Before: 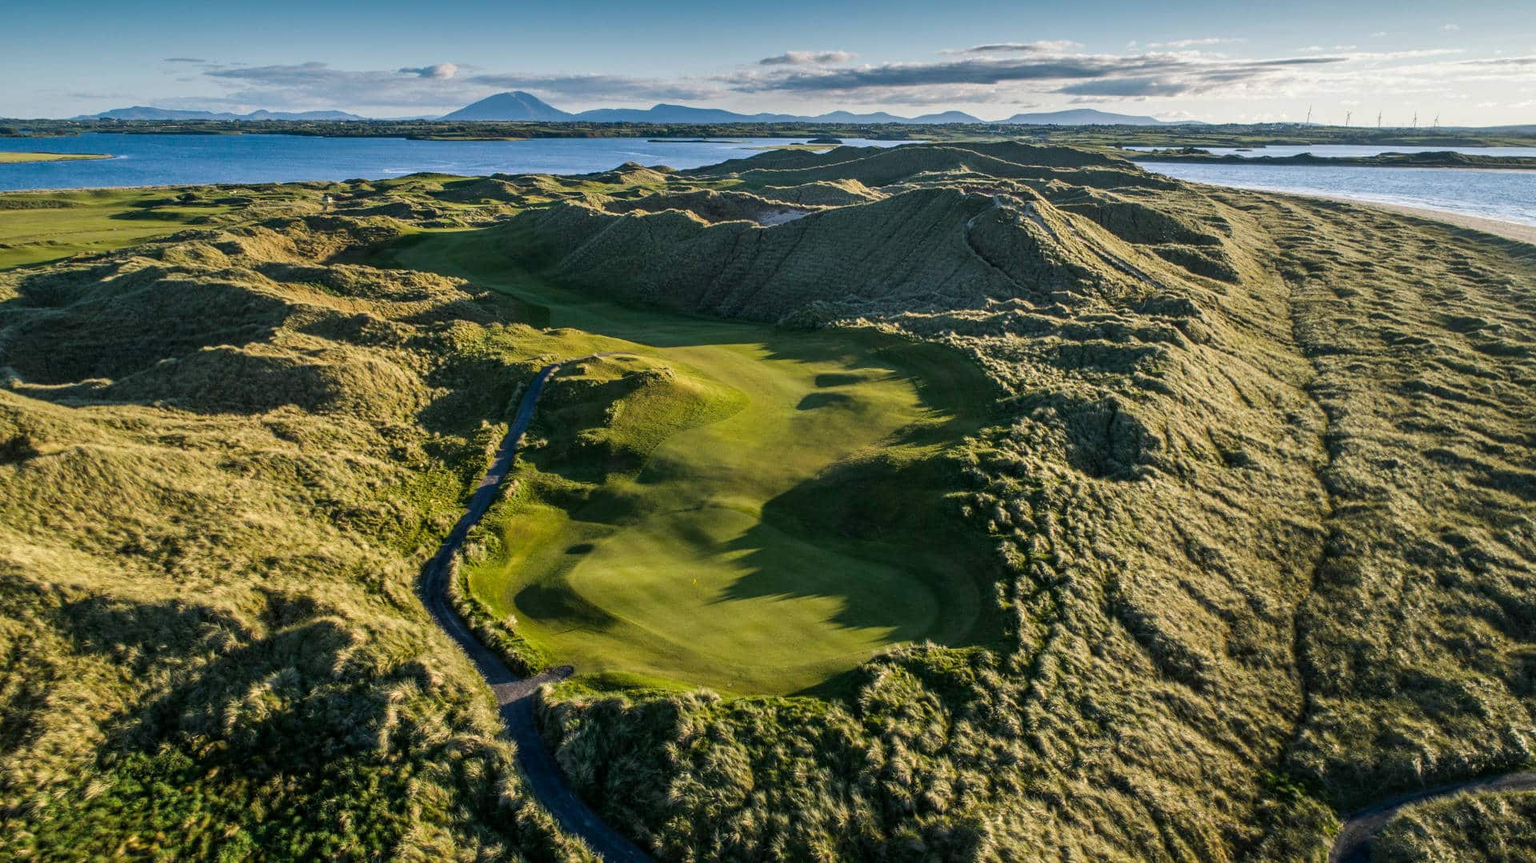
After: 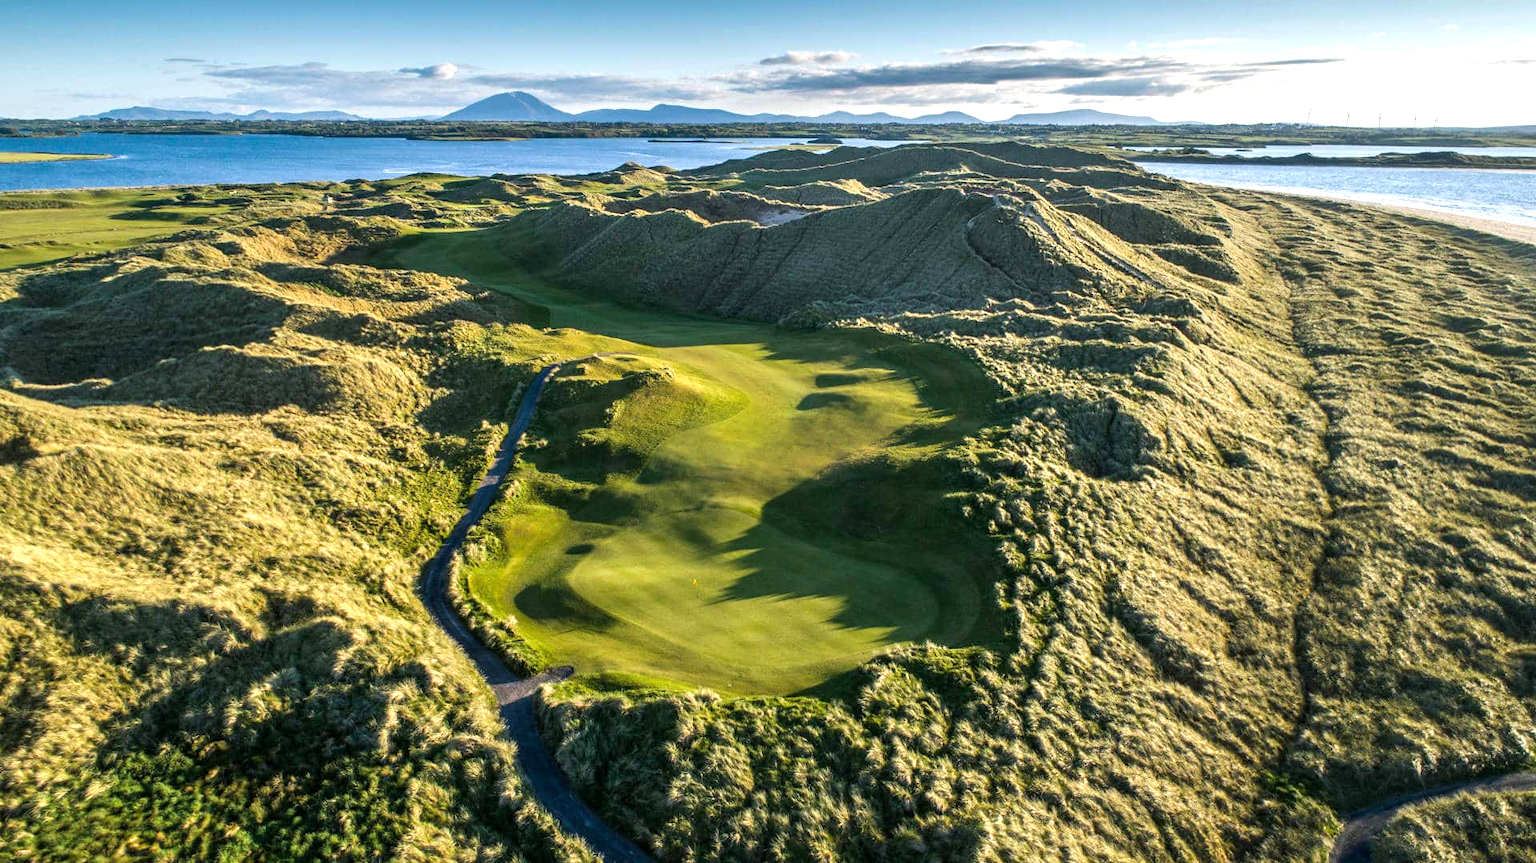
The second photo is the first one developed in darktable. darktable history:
exposure: exposure 0.719 EV, compensate exposure bias true, compensate highlight preservation false
